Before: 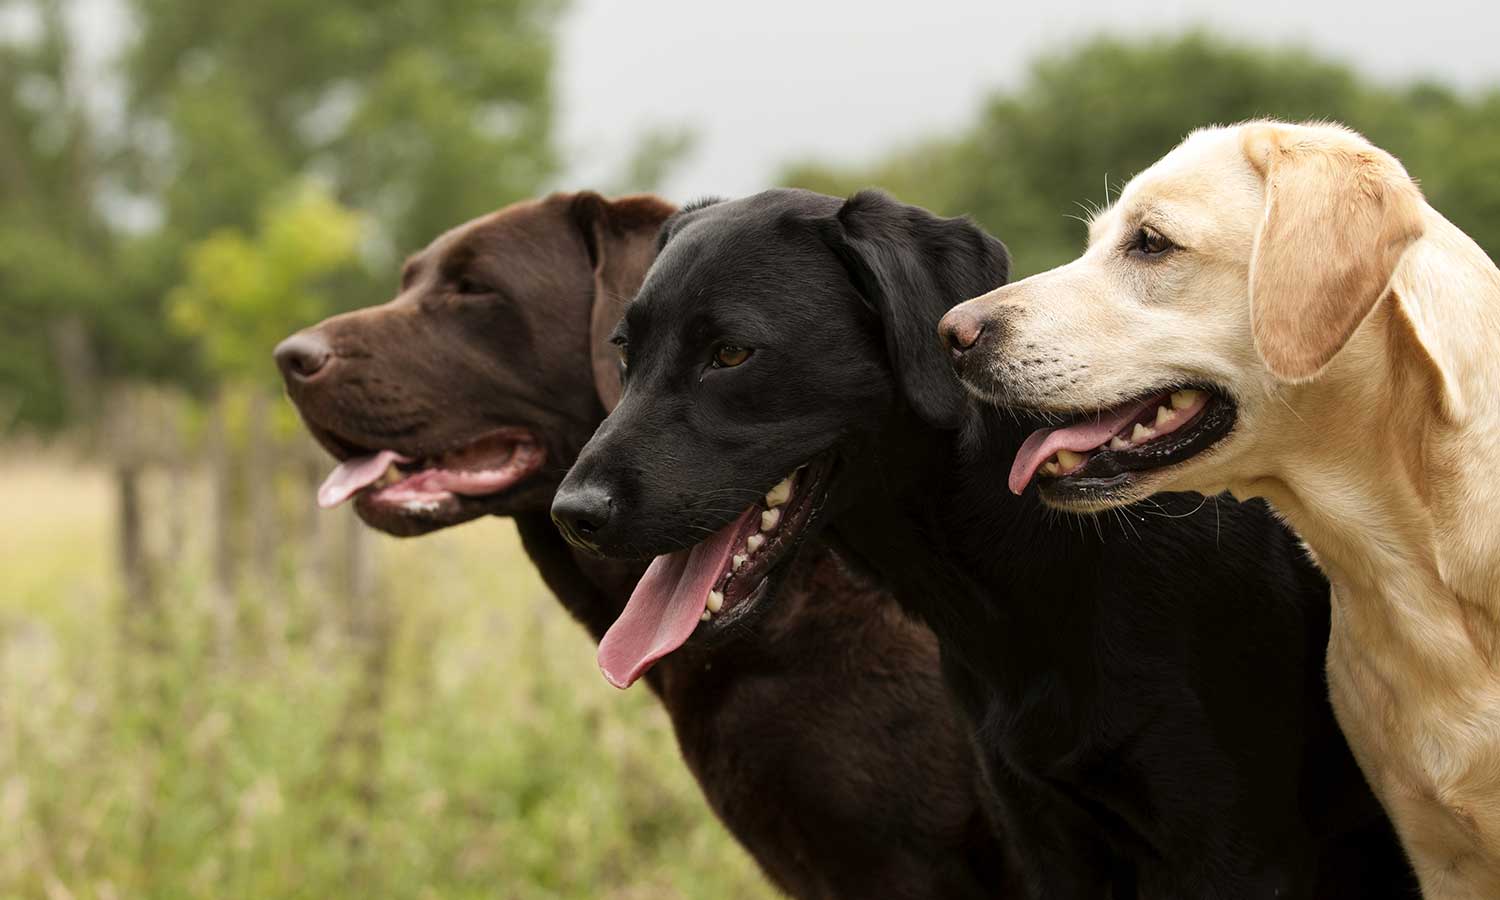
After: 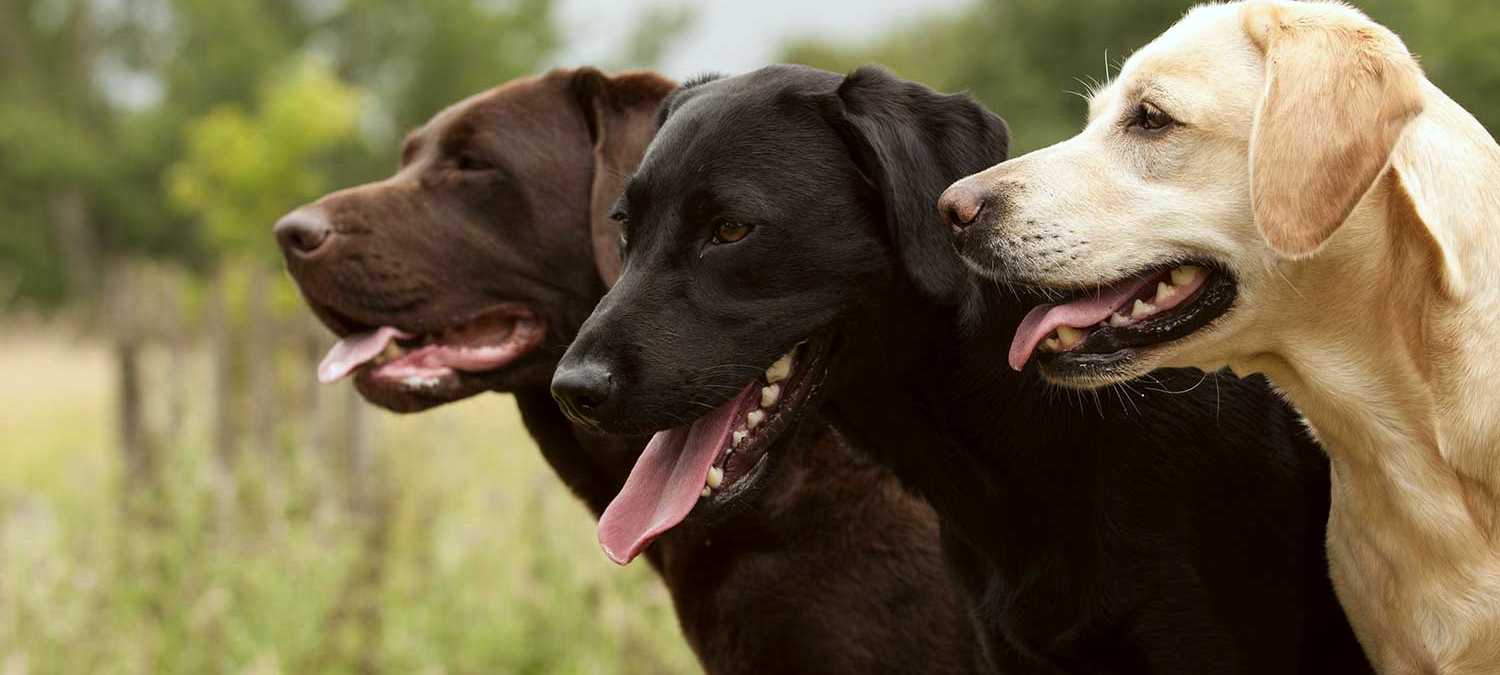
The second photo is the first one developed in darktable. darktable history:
color correction: highlights a* -2.73, highlights b* -2.09, shadows a* 2.41, shadows b* 2.73
crop: top 13.819%, bottom 11.169%
